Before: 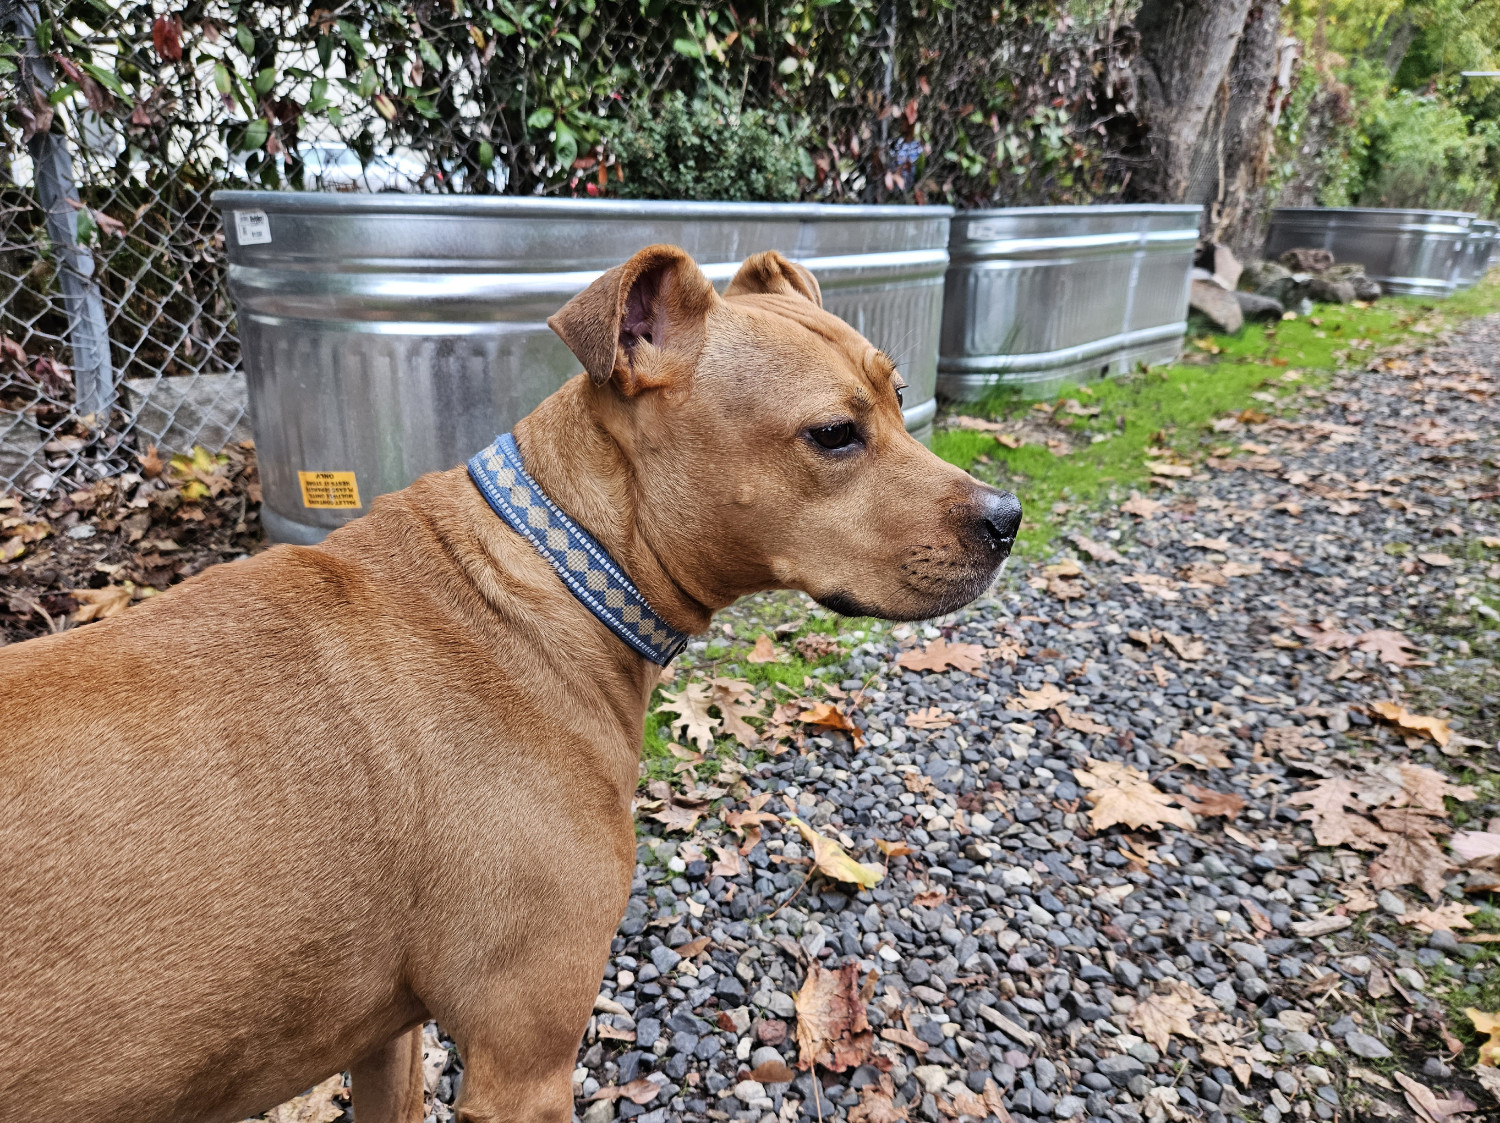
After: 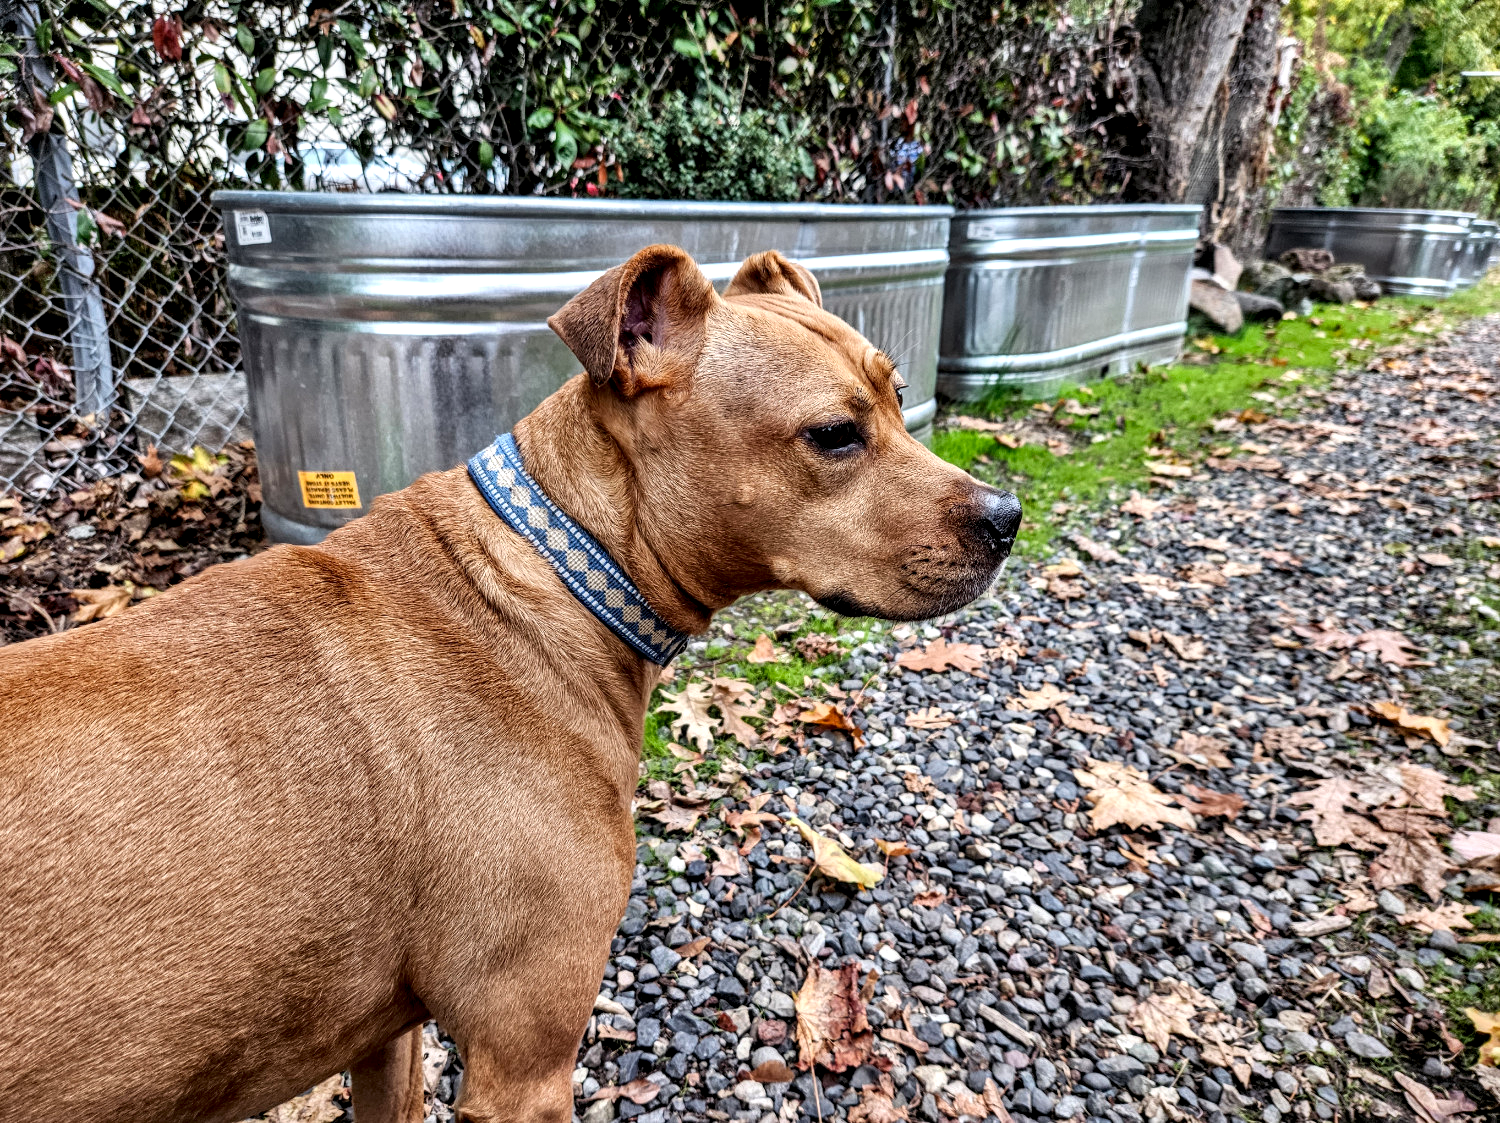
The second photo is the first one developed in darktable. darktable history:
local contrast: highlights 20%, shadows 70%, detail 170%
tone equalizer: on, module defaults
